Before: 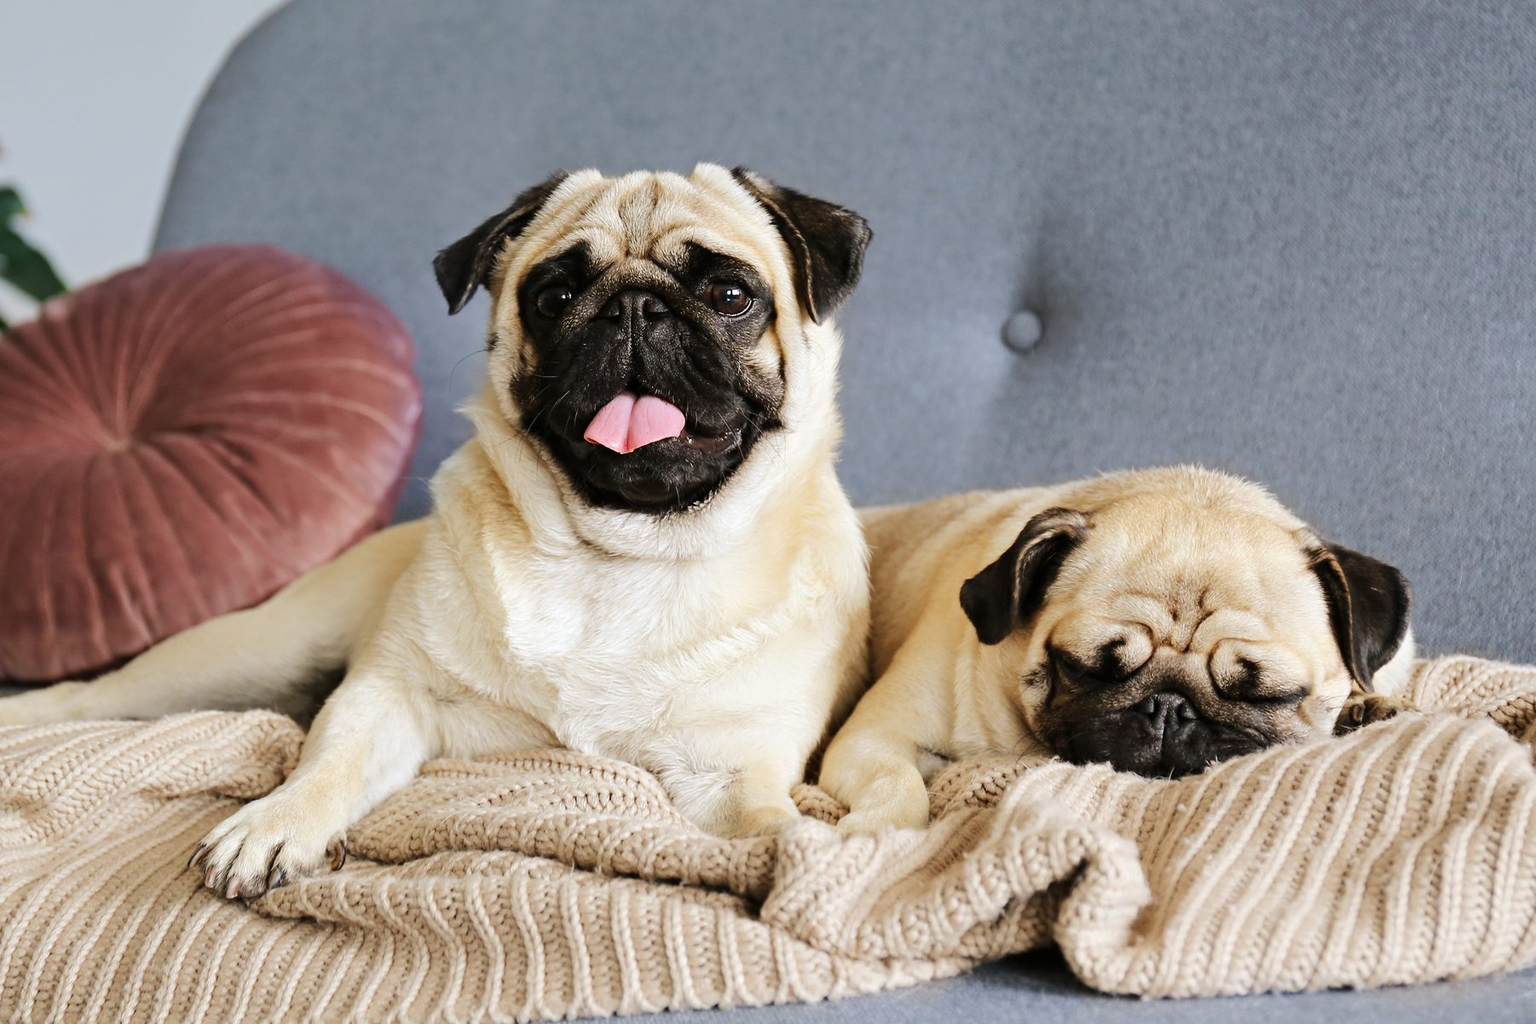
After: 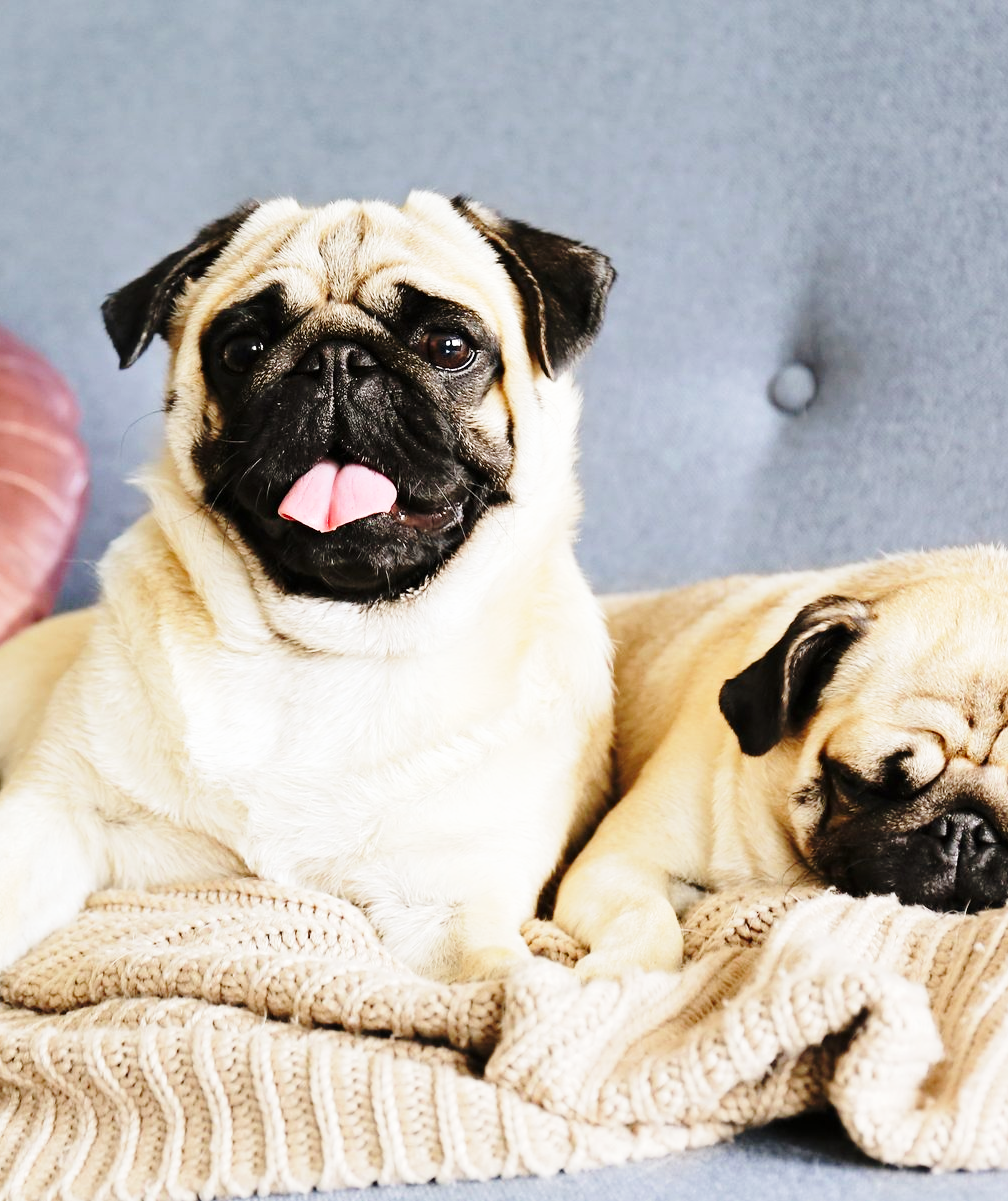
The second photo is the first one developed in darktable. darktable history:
base curve: curves: ch0 [(0, 0) (0.028, 0.03) (0.121, 0.232) (0.46, 0.748) (0.859, 0.968) (1, 1)], preserve colors none
crop and rotate: left 22.628%, right 21.396%
